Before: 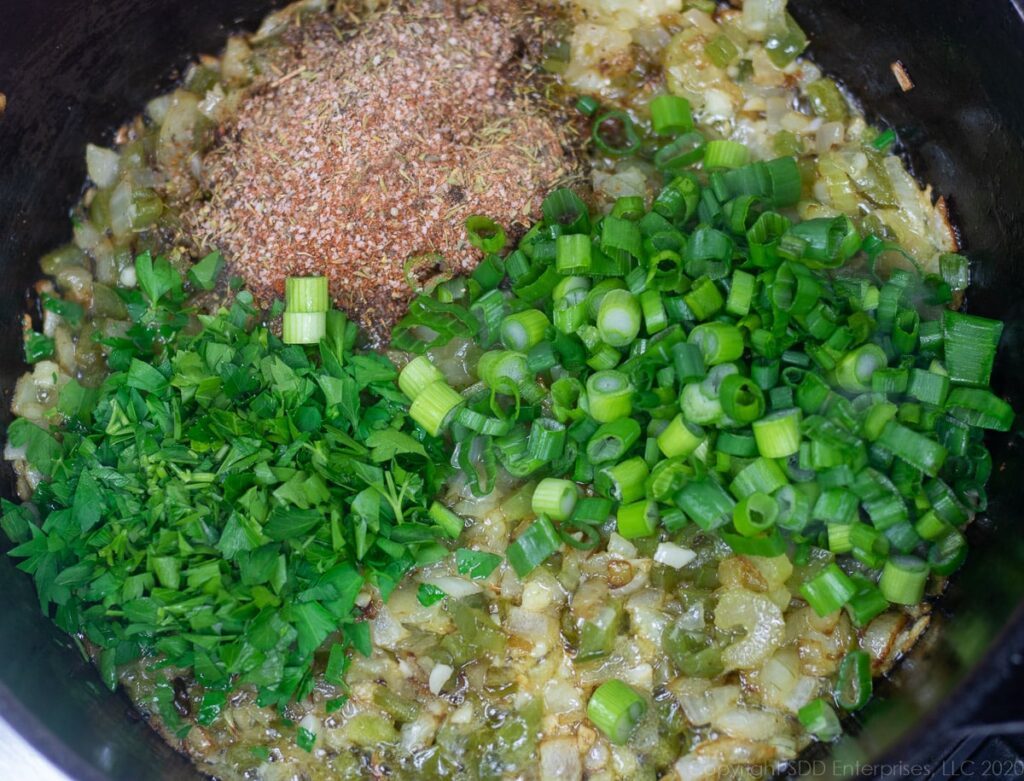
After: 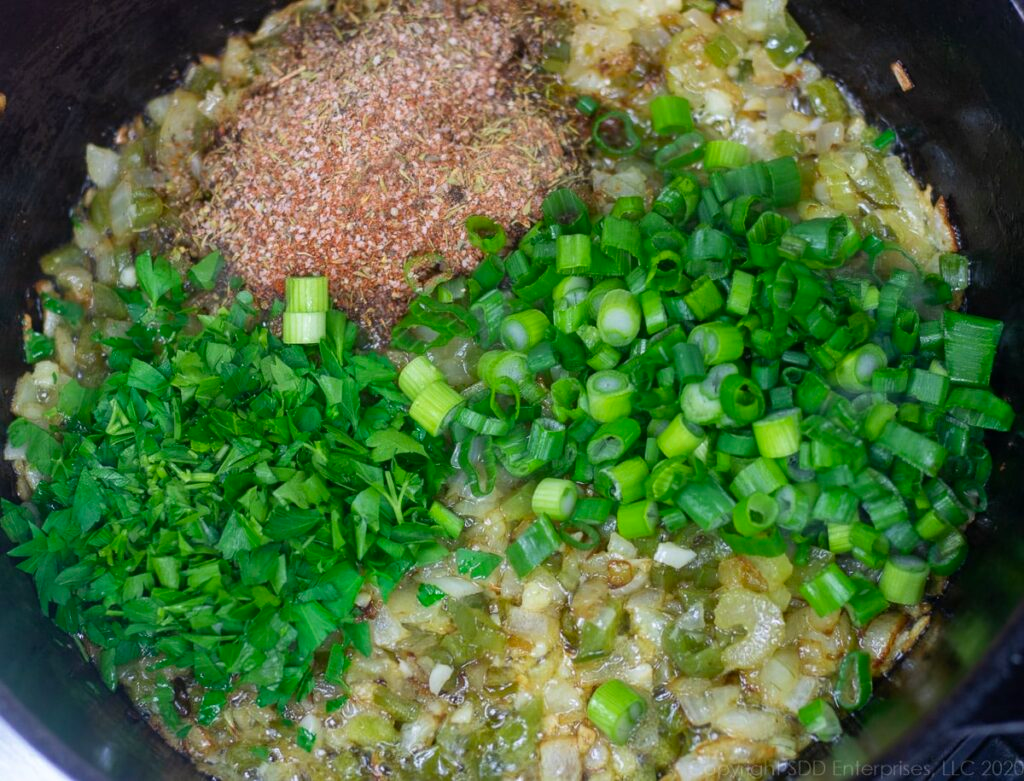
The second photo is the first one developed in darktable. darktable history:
contrast brightness saturation: saturation 0.179
